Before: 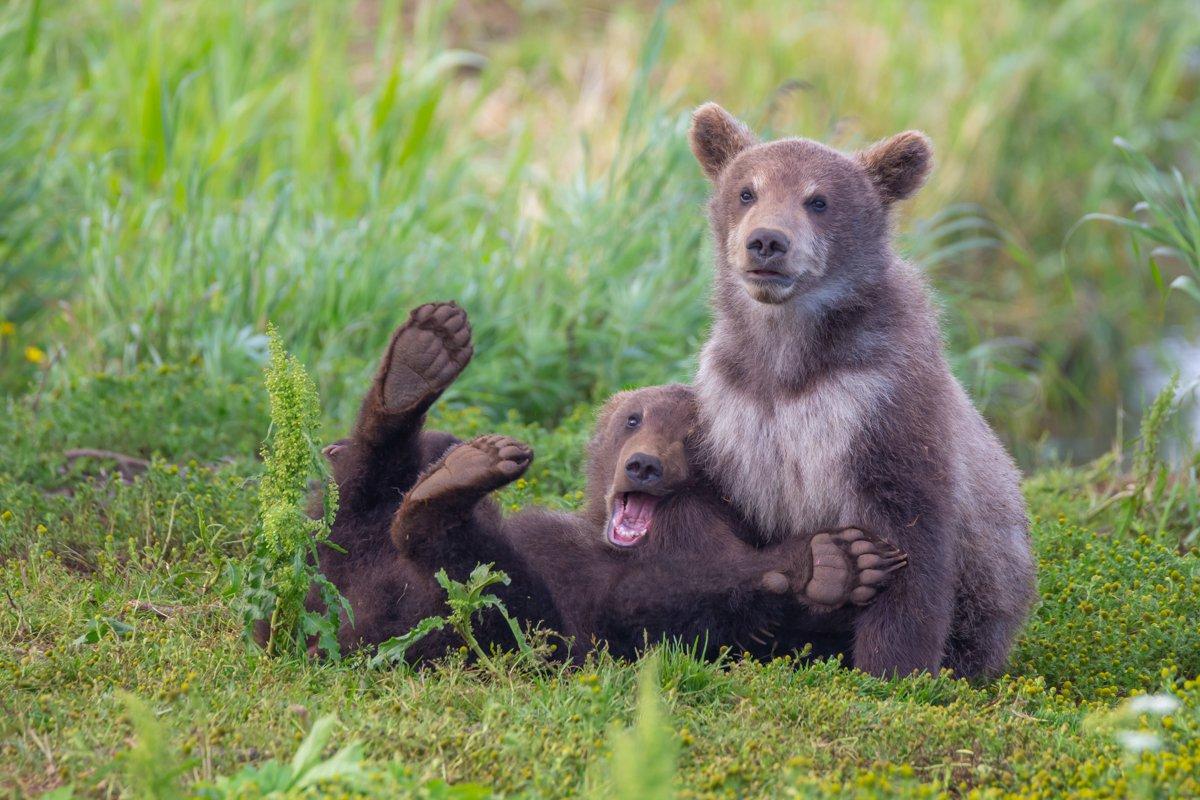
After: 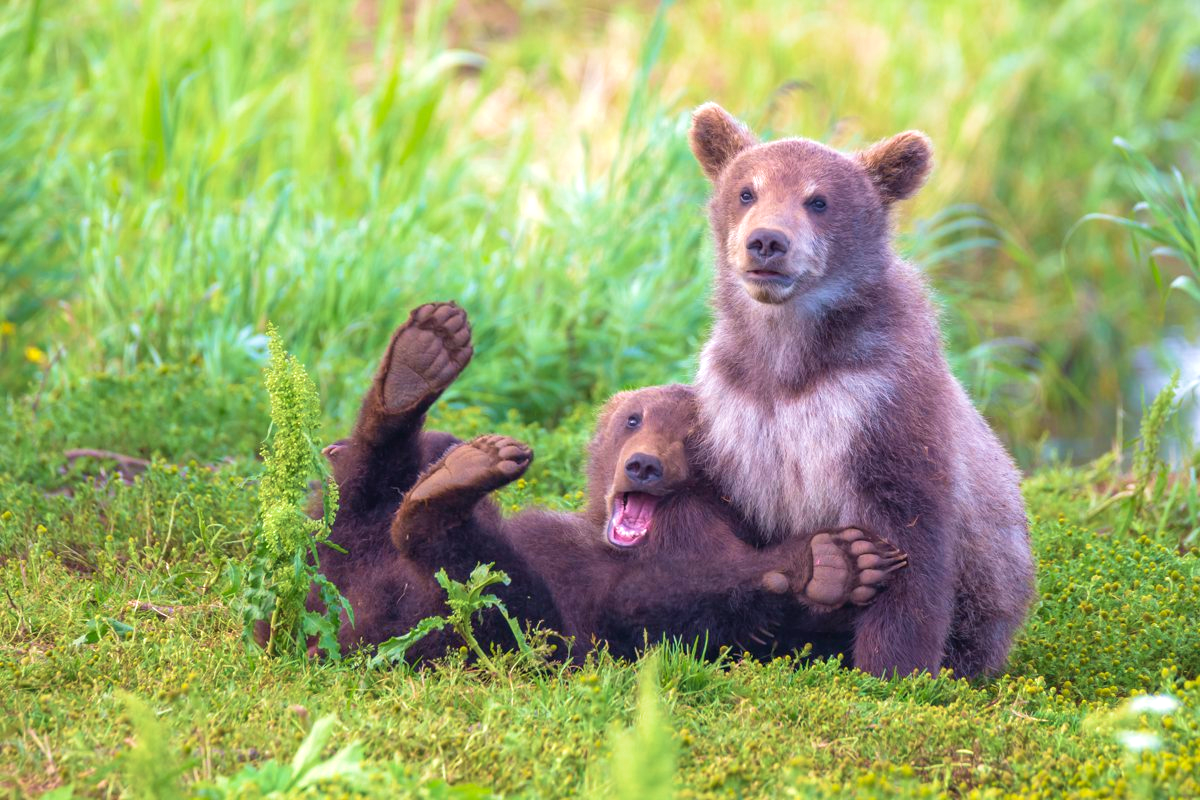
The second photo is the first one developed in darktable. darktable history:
exposure: exposure 0.567 EV, compensate exposure bias true, compensate highlight preservation false
velvia: strength 50.44%
